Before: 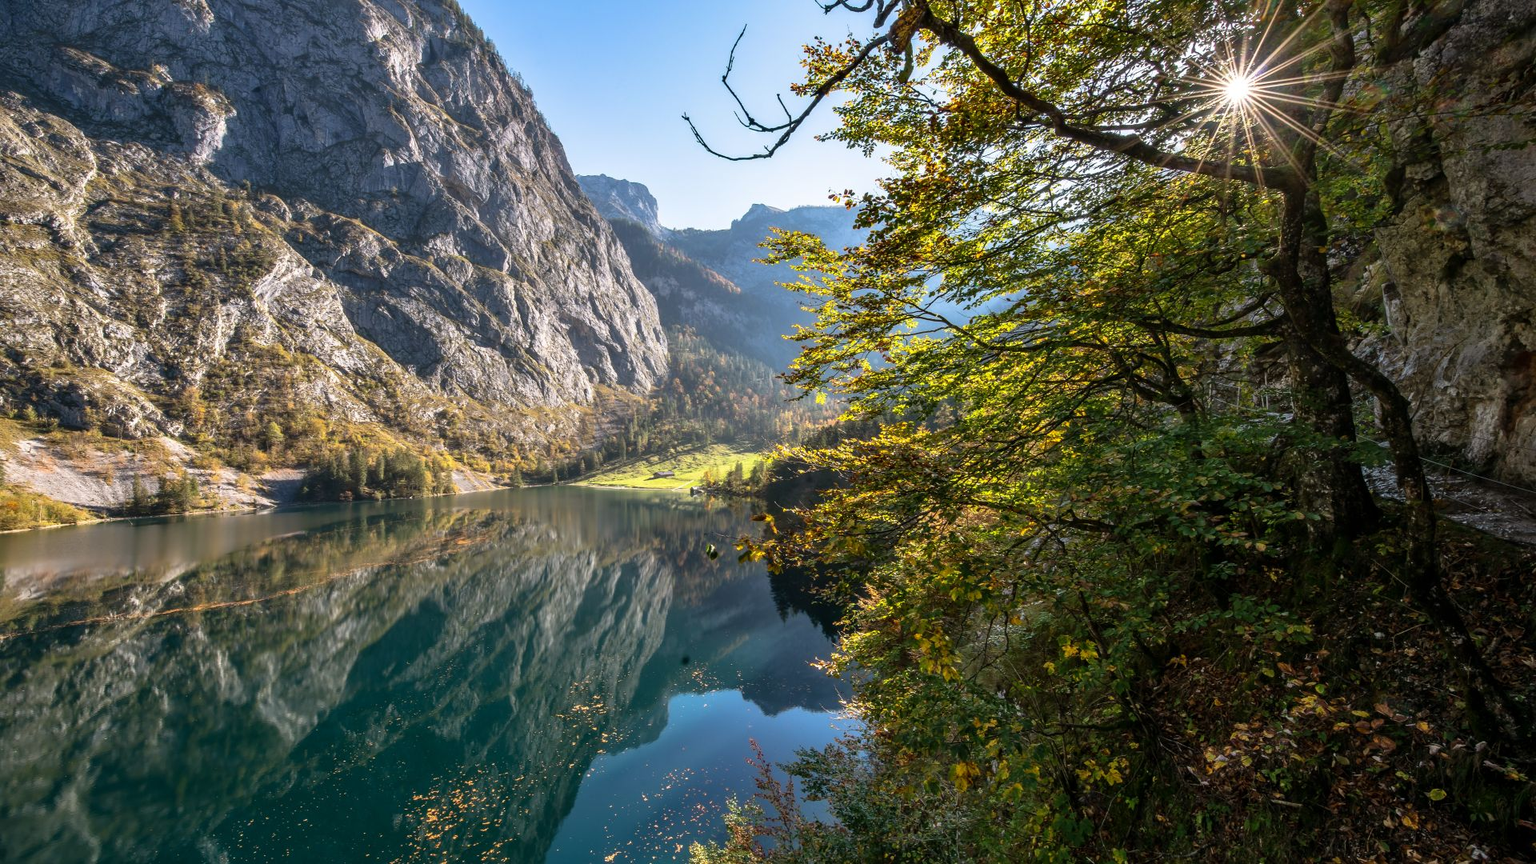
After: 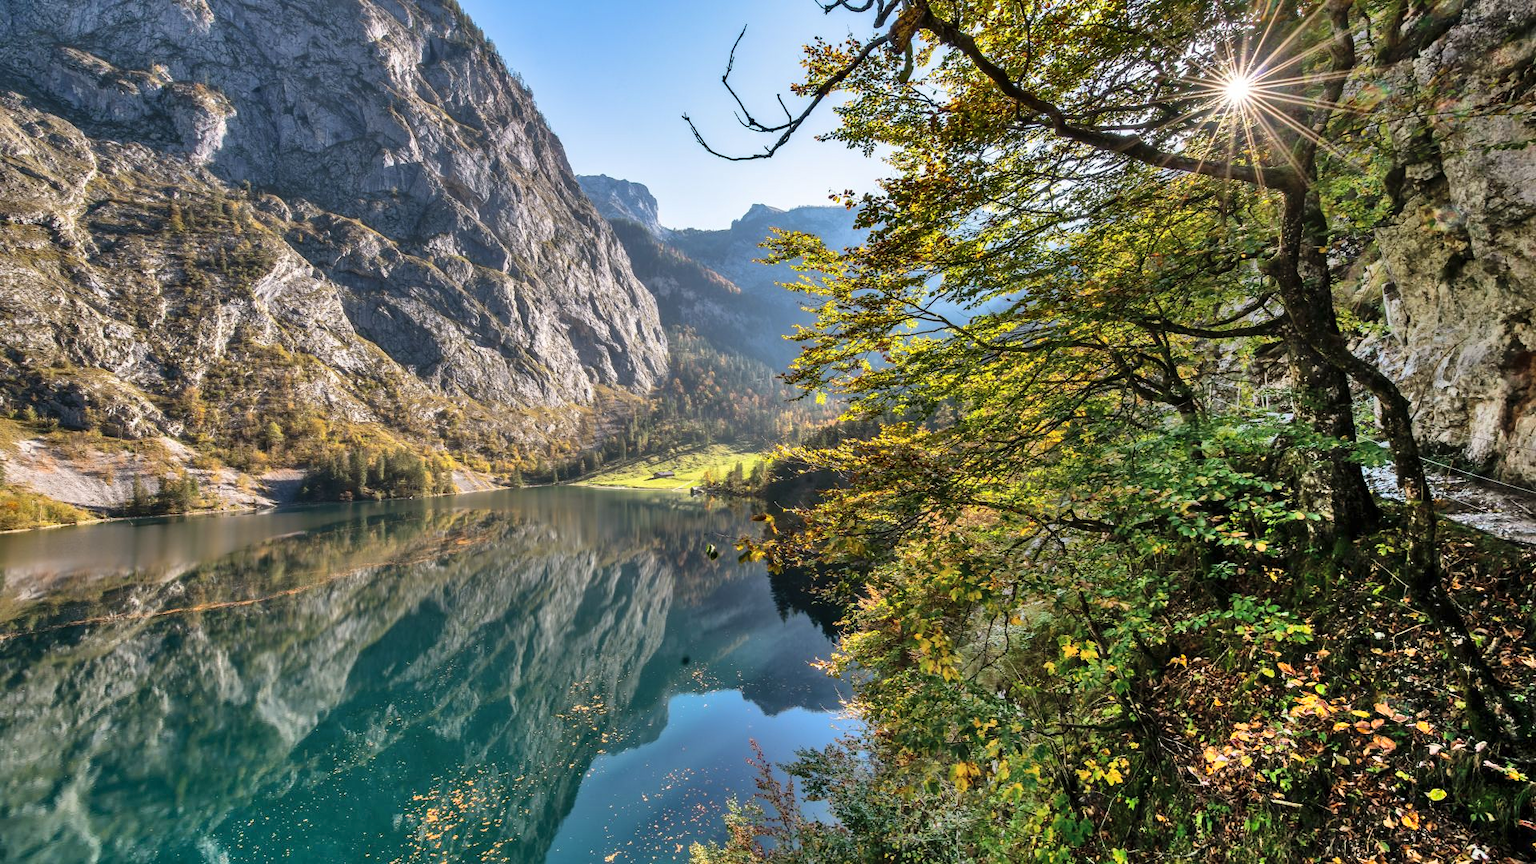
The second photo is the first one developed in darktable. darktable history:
shadows and highlights: shadows 76.45, highlights -23.19, soften with gaussian
